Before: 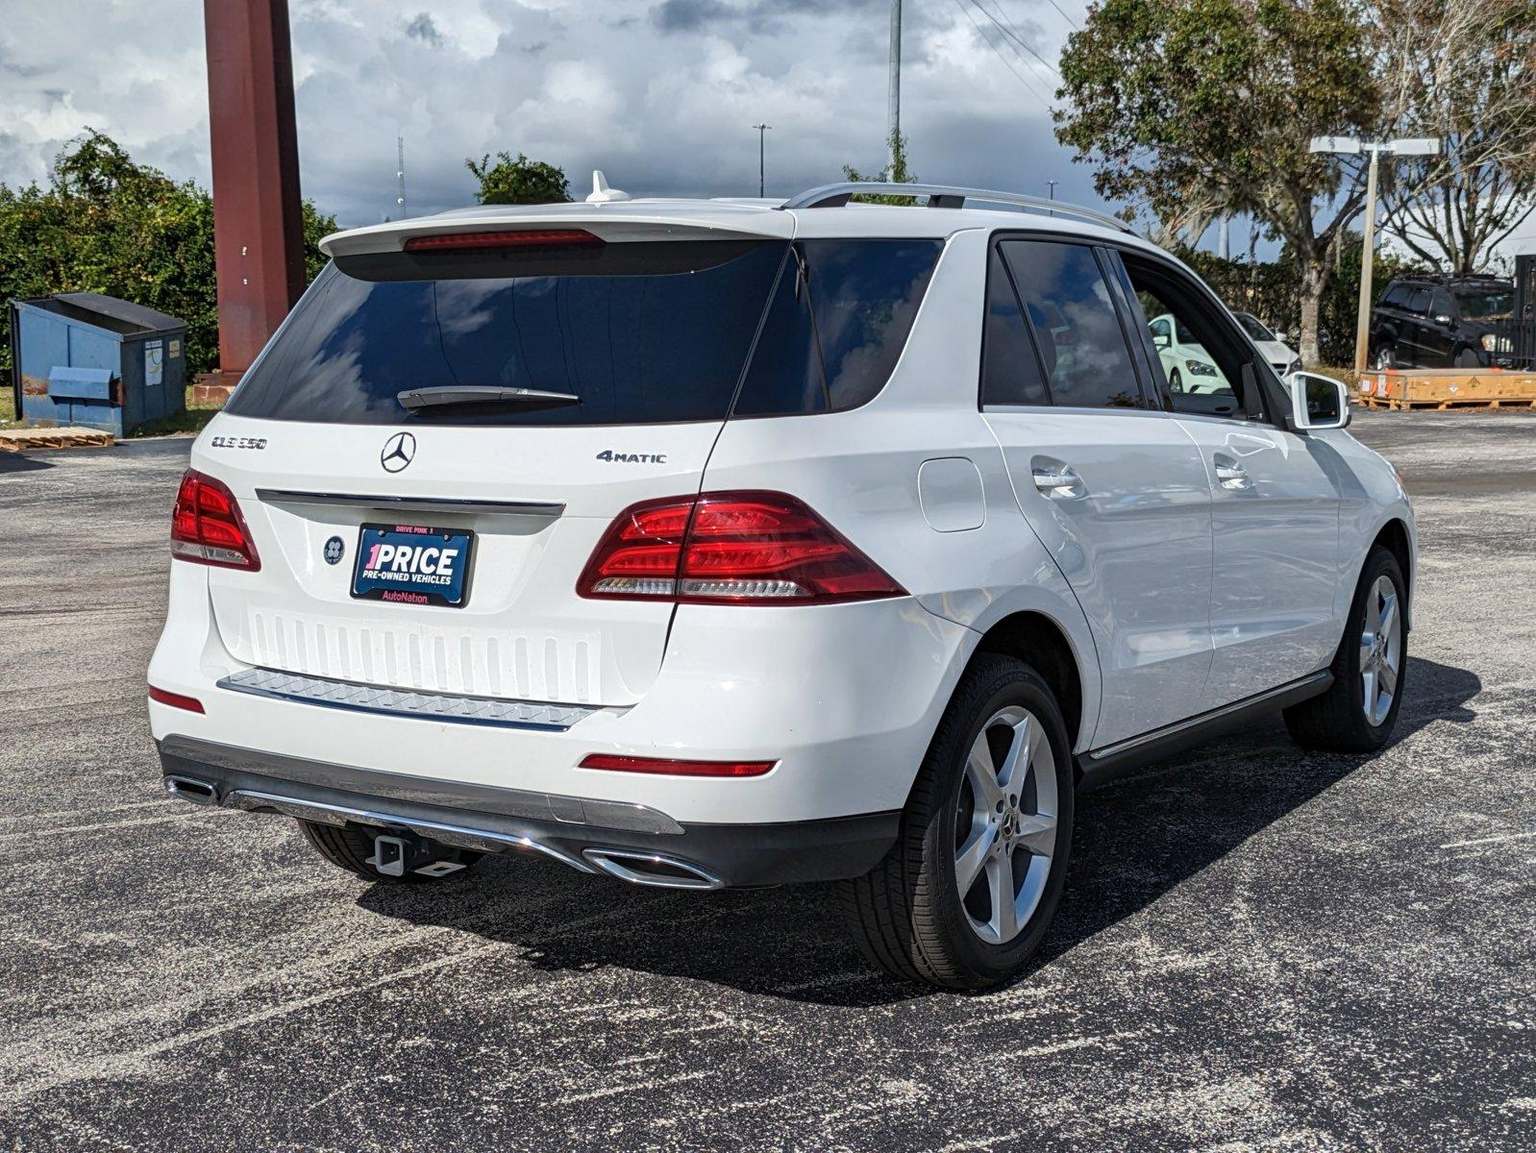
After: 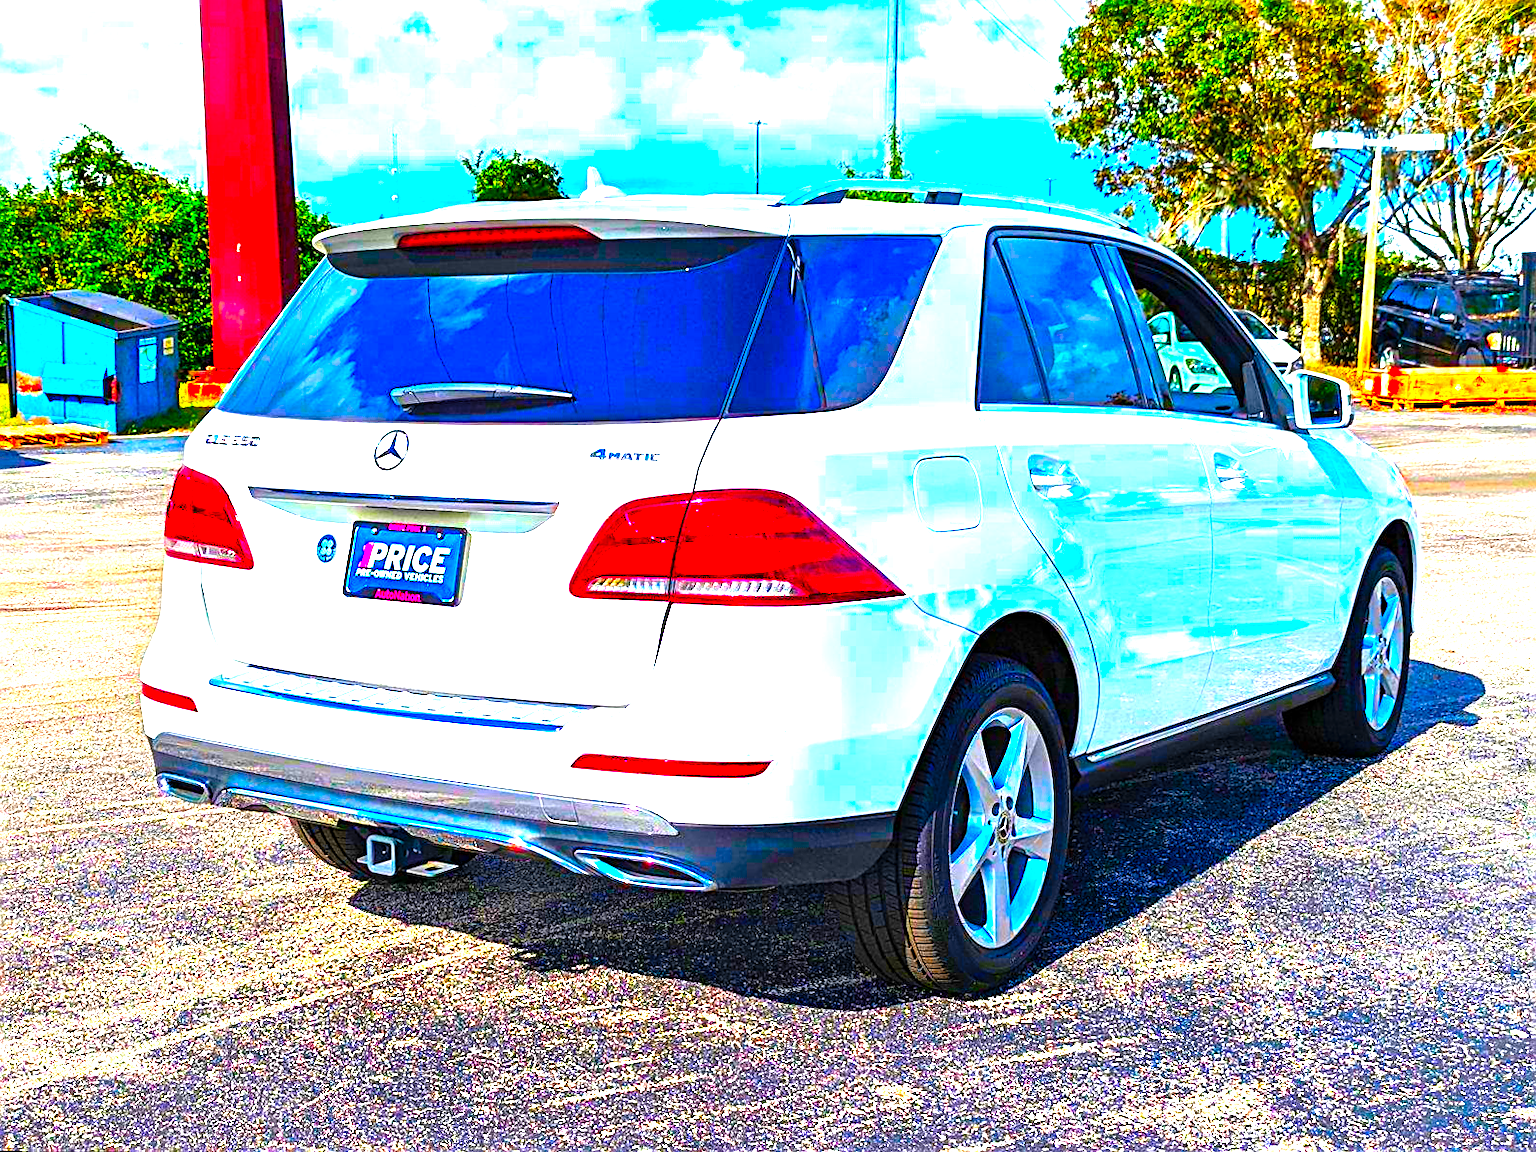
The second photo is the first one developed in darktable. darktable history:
sharpen: on, module defaults
color balance rgb: linear chroma grading › global chroma 15%, perceptual saturation grading › global saturation 30%
levels: levels [0, 0.281, 0.562]
color correction: saturation 3
rotate and perspective: rotation 0.192°, lens shift (horizontal) -0.015, crop left 0.005, crop right 0.996, crop top 0.006, crop bottom 0.99
